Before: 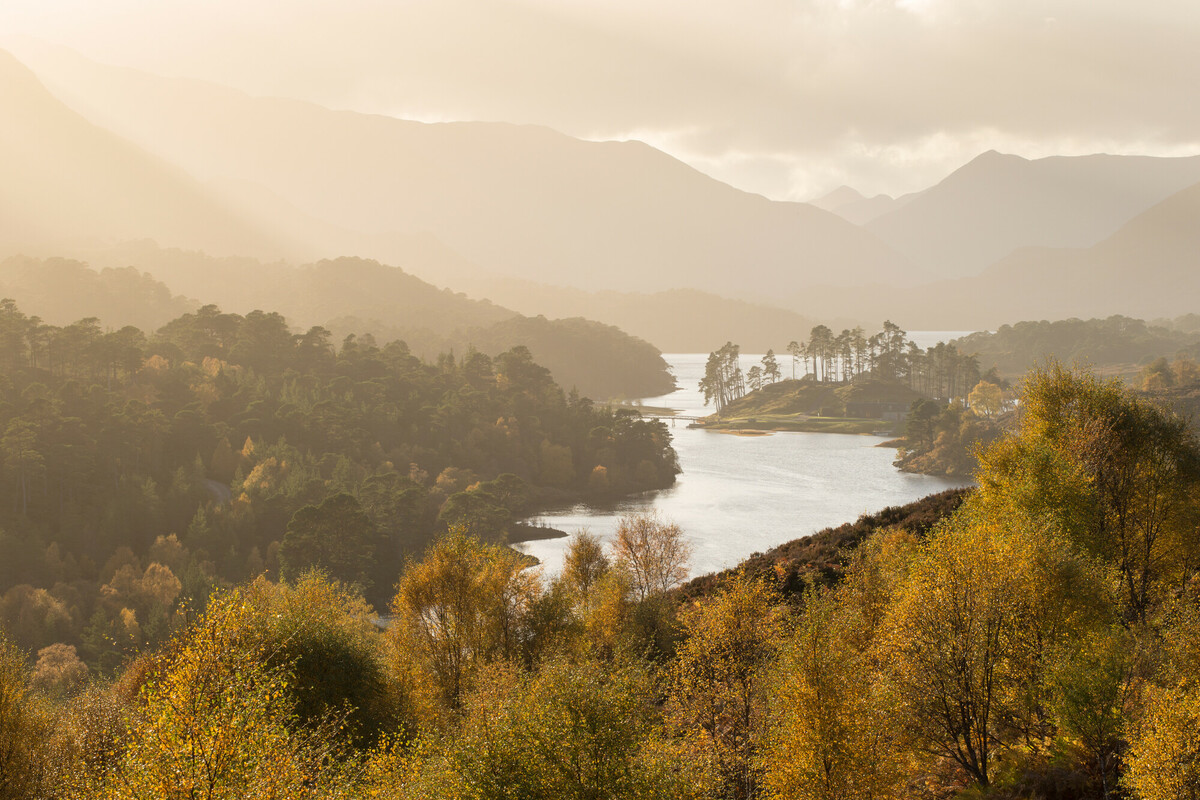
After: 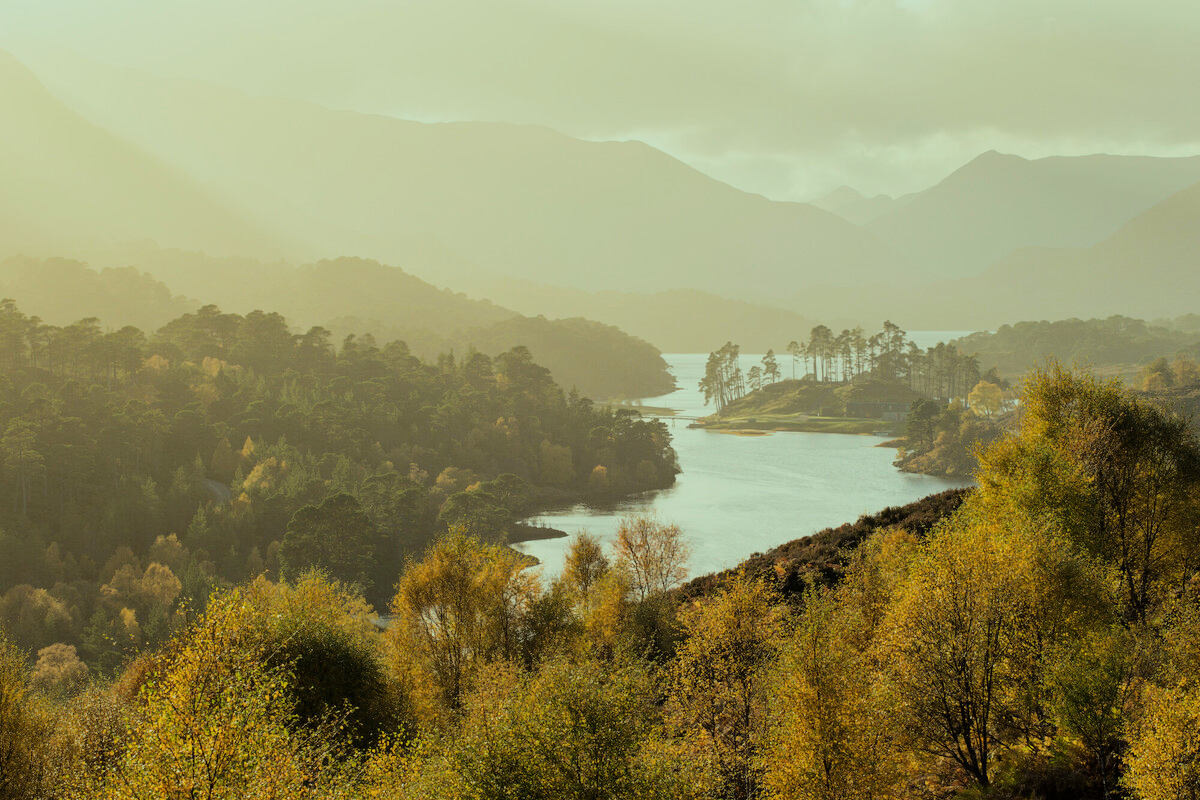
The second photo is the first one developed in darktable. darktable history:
filmic rgb: black relative exposure -7.65 EV, white relative exposure 4.56 EV, hardness 3.61
color balance rgb: shadows lift › luminance -7.426%, shadows lift › chroma 2.403%, shadows lift › hue 162.74°, highlights gain › luminance 15.078%, highlights gain › chroma 7.114%, highlights gain › hue 126.05°, perceptual saturation grading › global saturation 0.03%, global vibrance 4.841%
haze removal: compatibility mode true, adaptive false
